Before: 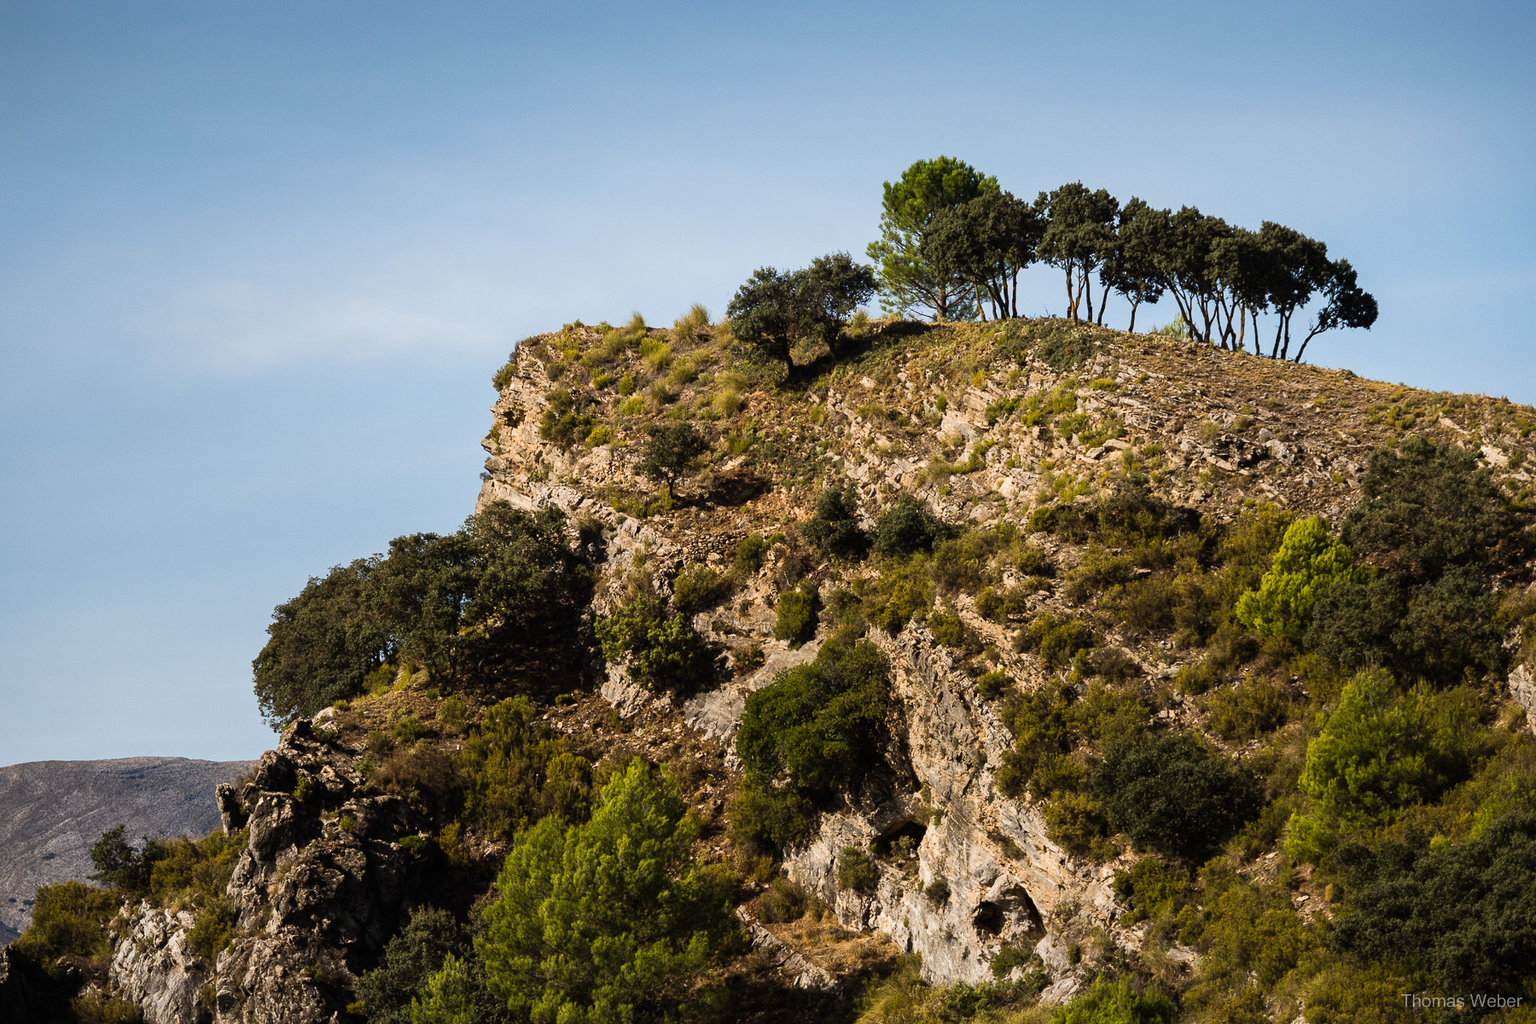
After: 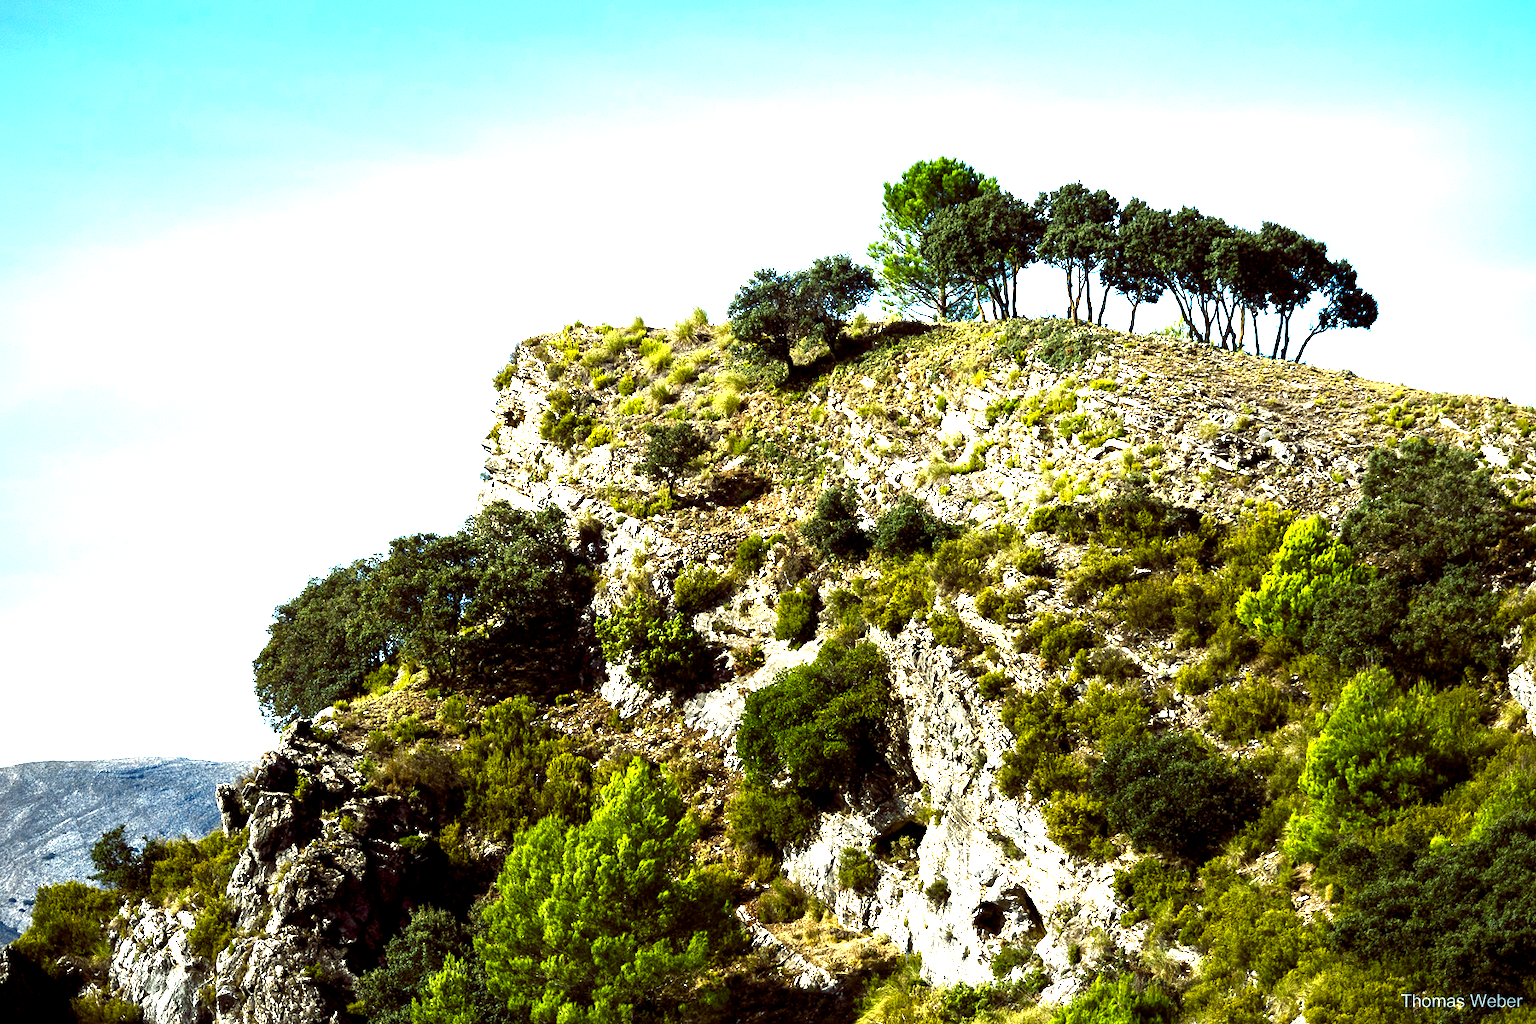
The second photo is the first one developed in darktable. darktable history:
color balance rgb: shadows lift › luminance -7.7%, shadows lift › chroma 2.13%, shadows lift › hue 200.79°, power › luminance -7.77%, power › chroma 2.27%, power › hue 220.69°, highlights gain › luminance 15.15%, highlights gain › chroma 4%, highlights gain › hue 209.35°, global offset › luminance -0.21%, global offset › chroma 0.27%, perceptual saturation grading › global saturation 24.42%, perceptual saturation grading › highlights -24.42%, perceptual saturation grading › mid-tones 24.42%, perceptual saturation grading › shadows 40%, perceptual brilliance grading › global brilliance -5%, perceptual brilliance grading › highlights 24.42%, perceptual brilliance grading › mid-tones 7%, perceptual brilliance grading › shadows -5%
exposure: black level correction 0, exposure 1.1 EV, compensate exposure bias true, compensate highlight preservation false
